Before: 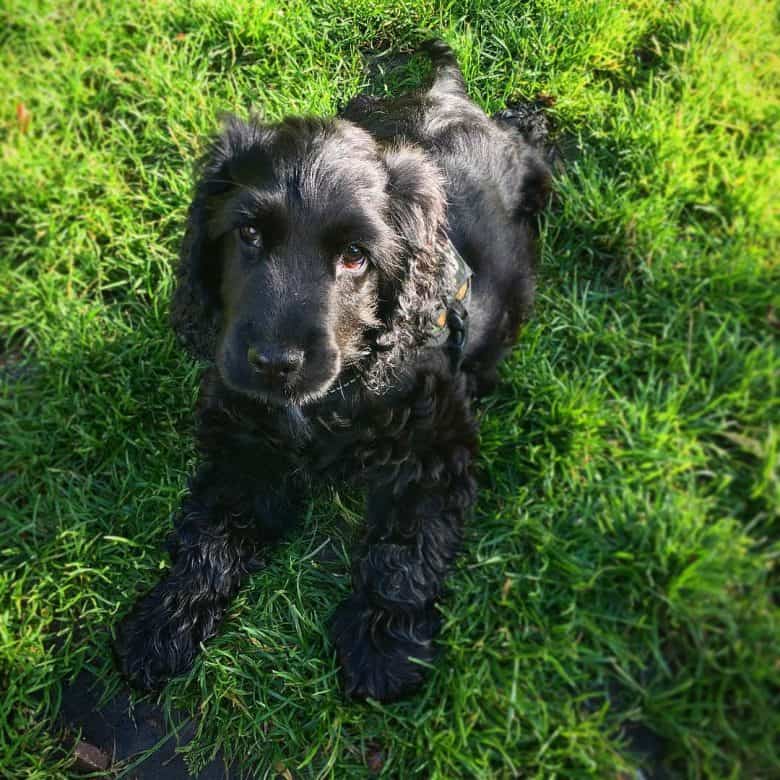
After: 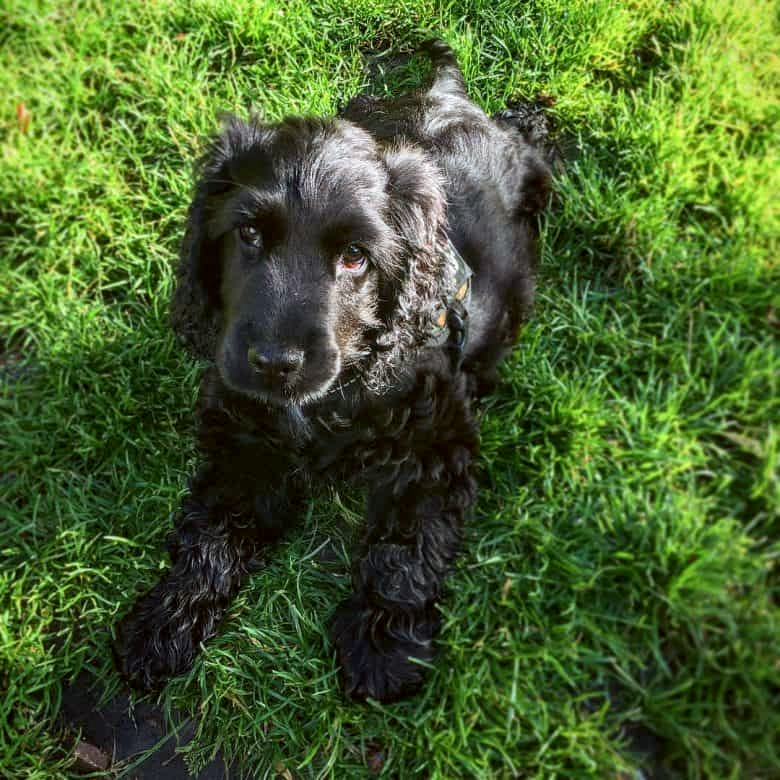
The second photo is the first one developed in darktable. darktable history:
local contrast: on, module defaults
color correction: highlights a* -3.47, highlights b* -6.17, shadows a* 2.95, shadows b* 5.79
